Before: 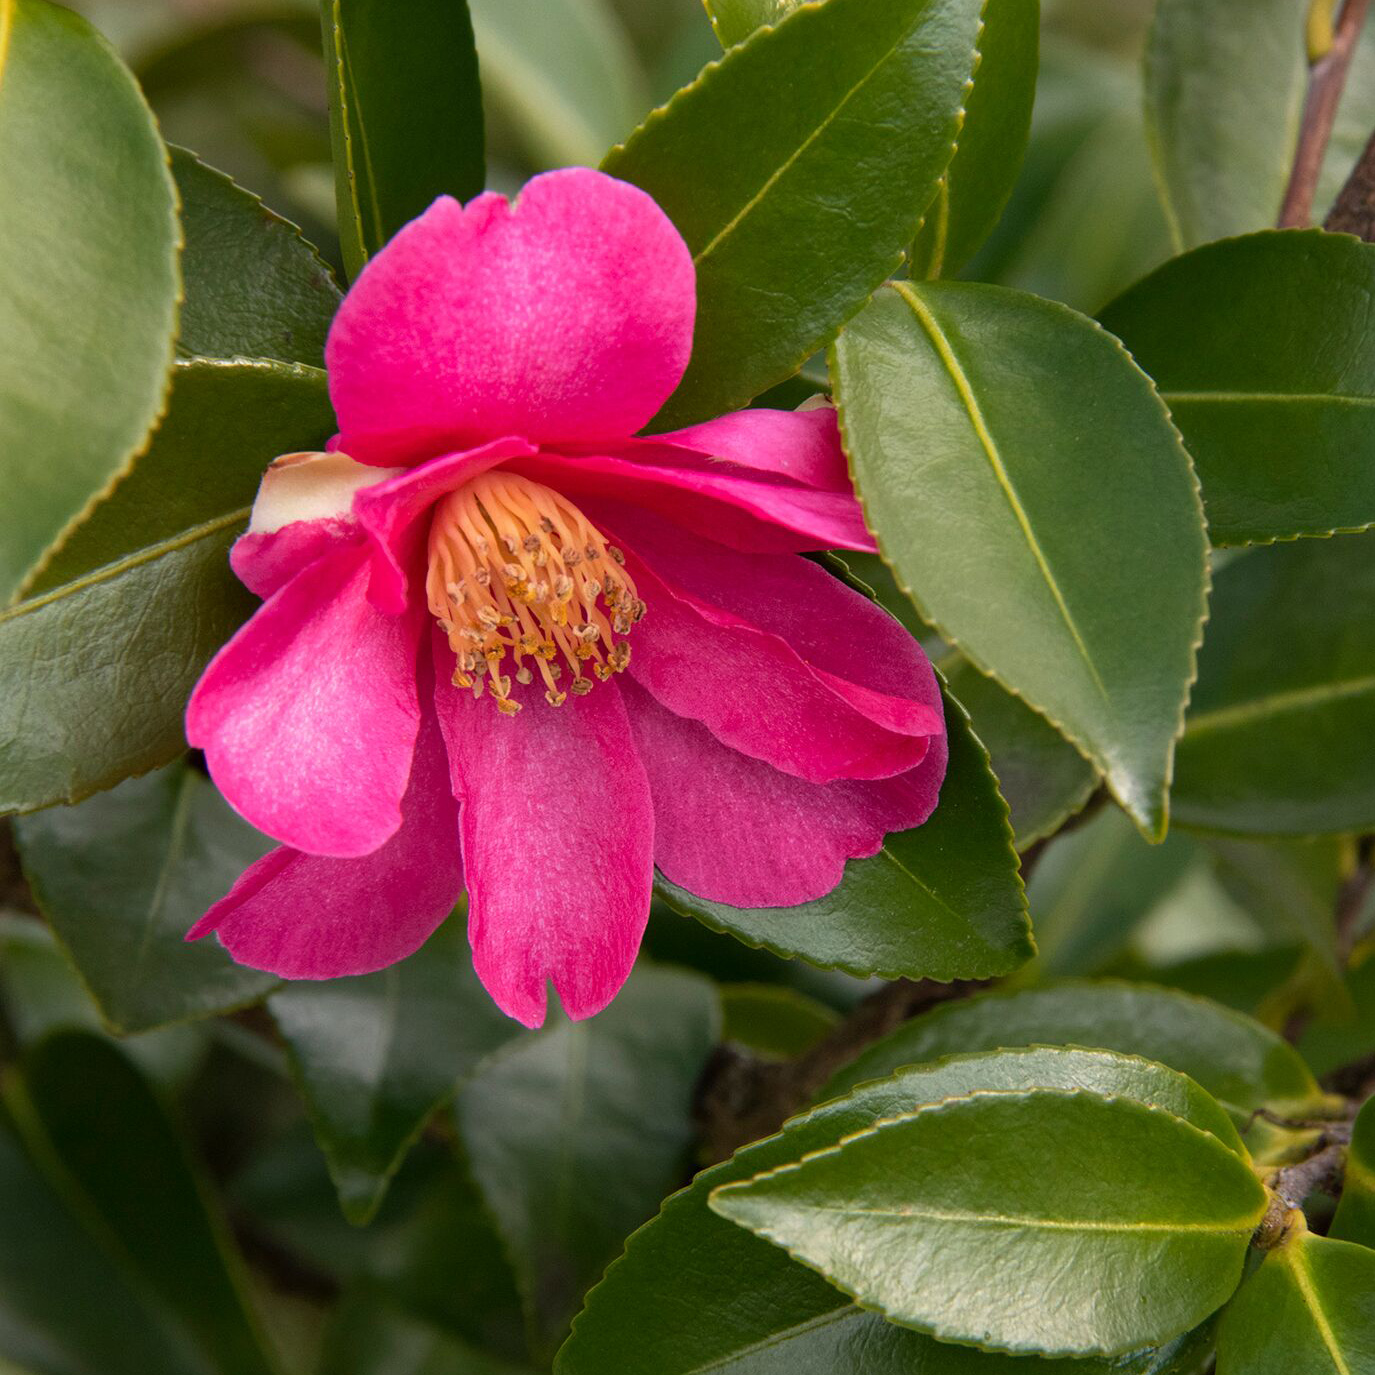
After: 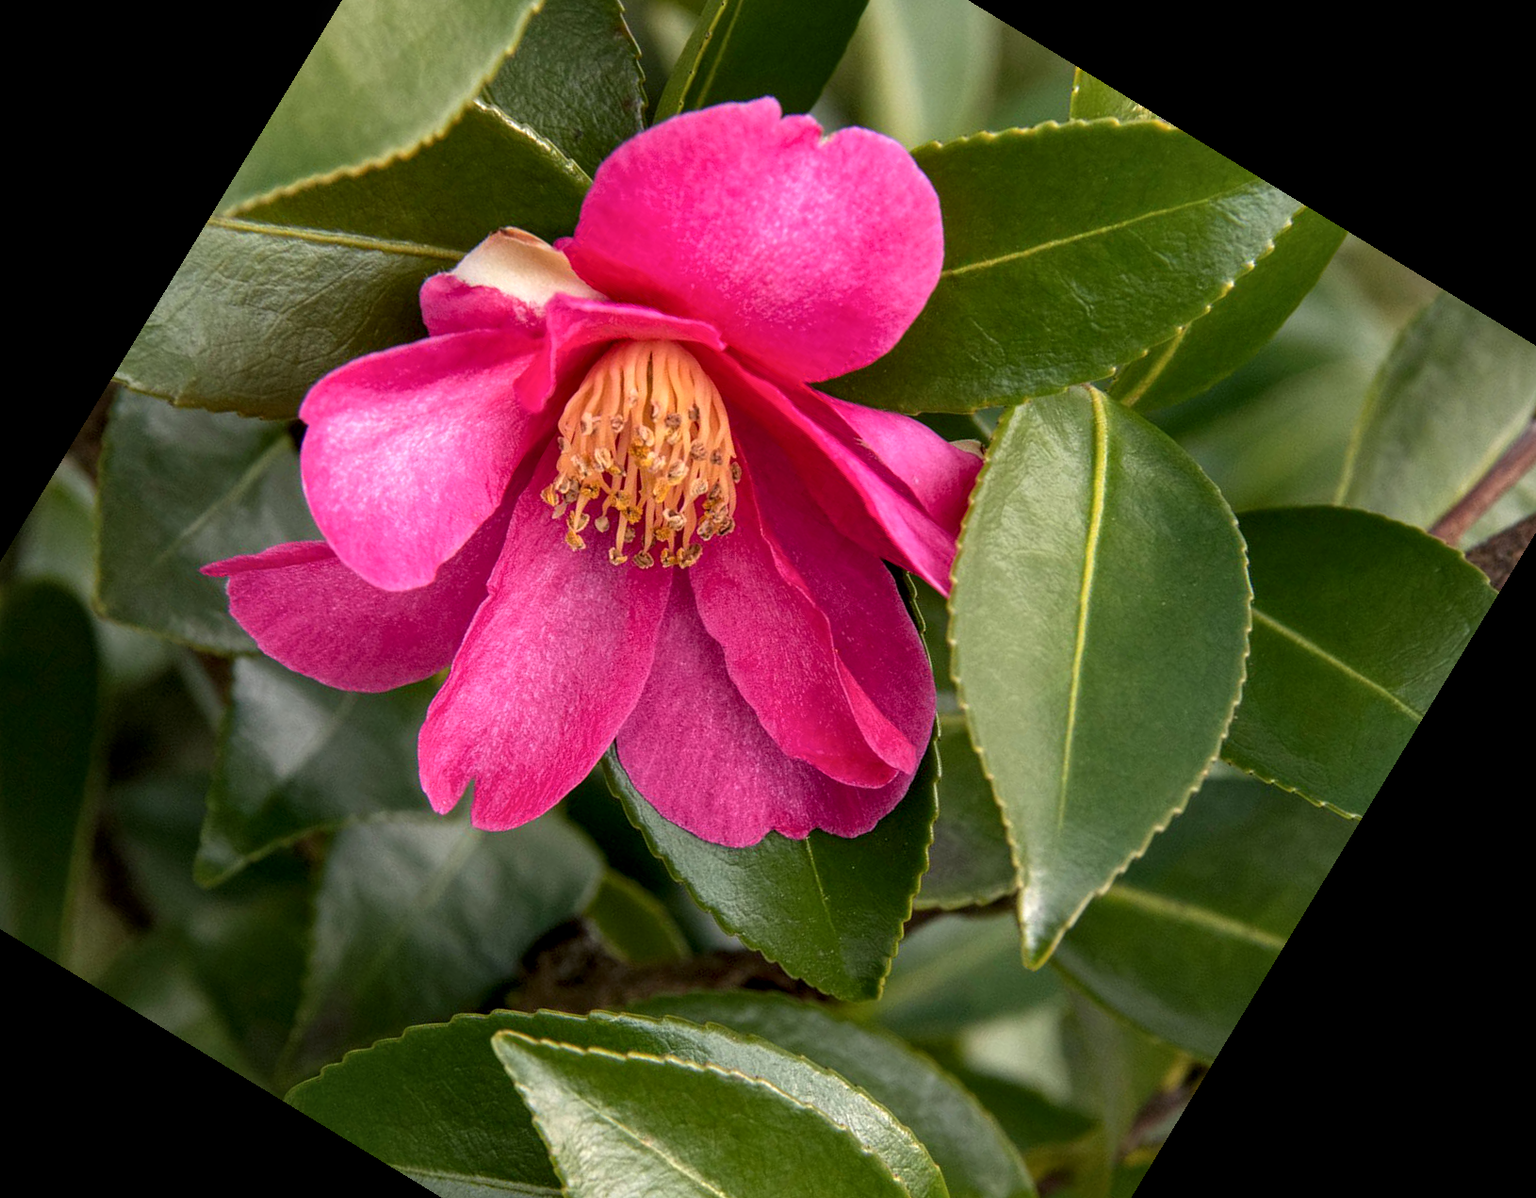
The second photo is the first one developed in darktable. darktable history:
local contrast: detail 140%
orientation: orientation rotate 180°
crop and rotate: angle 148.68°, left 9.111%, top 15.603%, right 4.588%, bottom 17.041%
